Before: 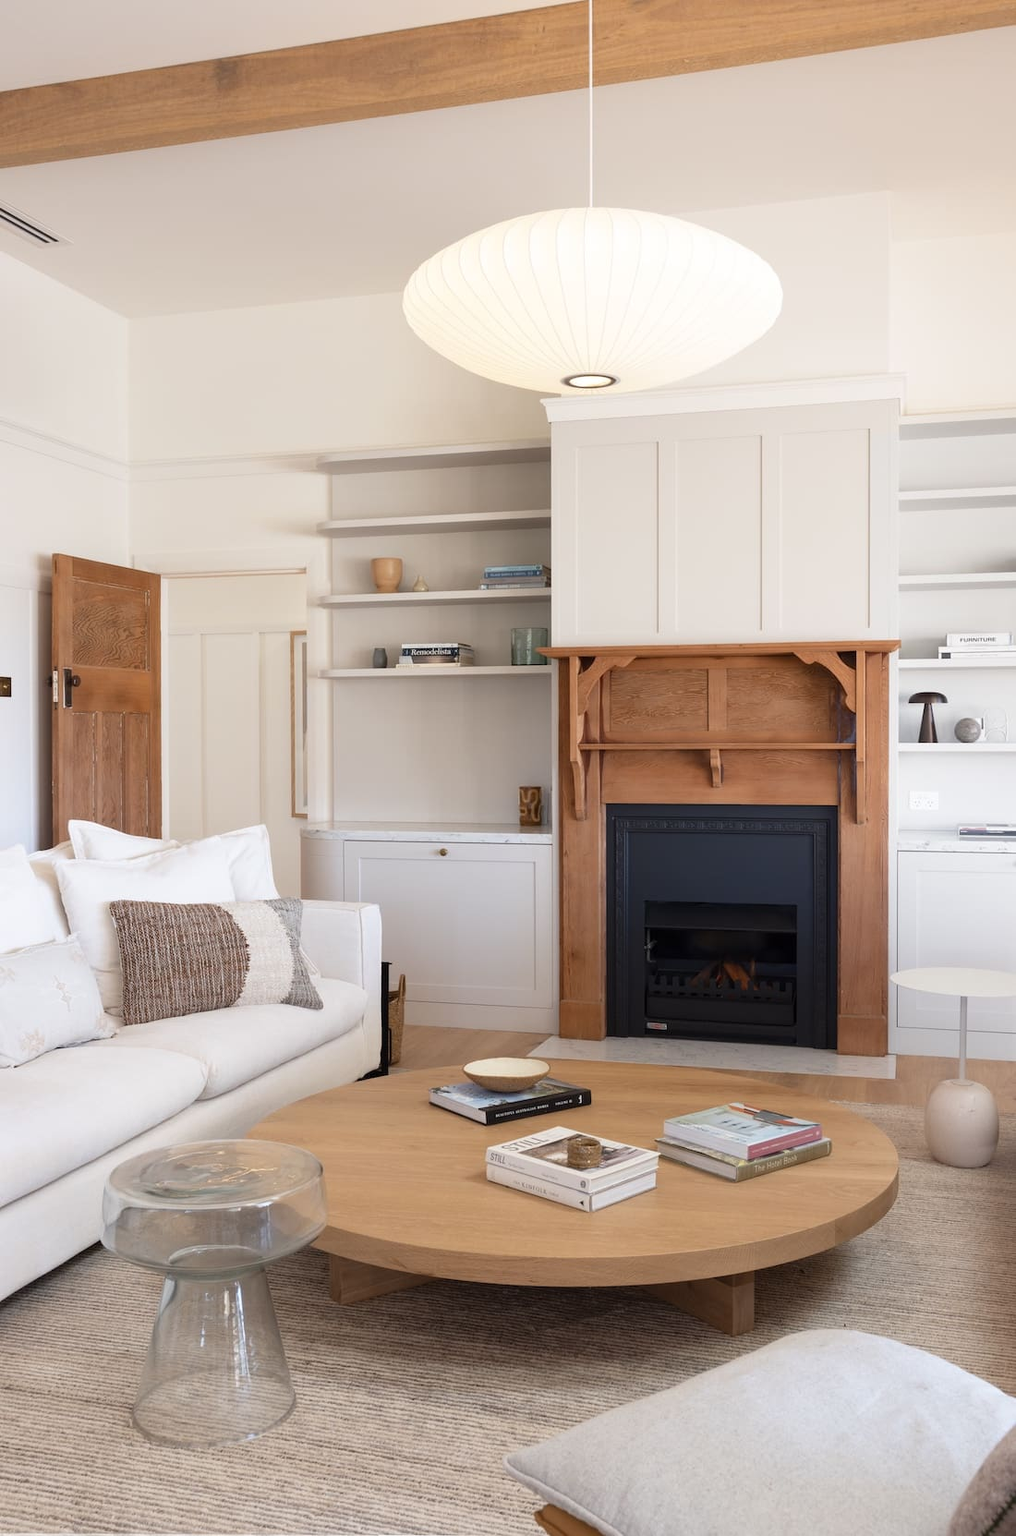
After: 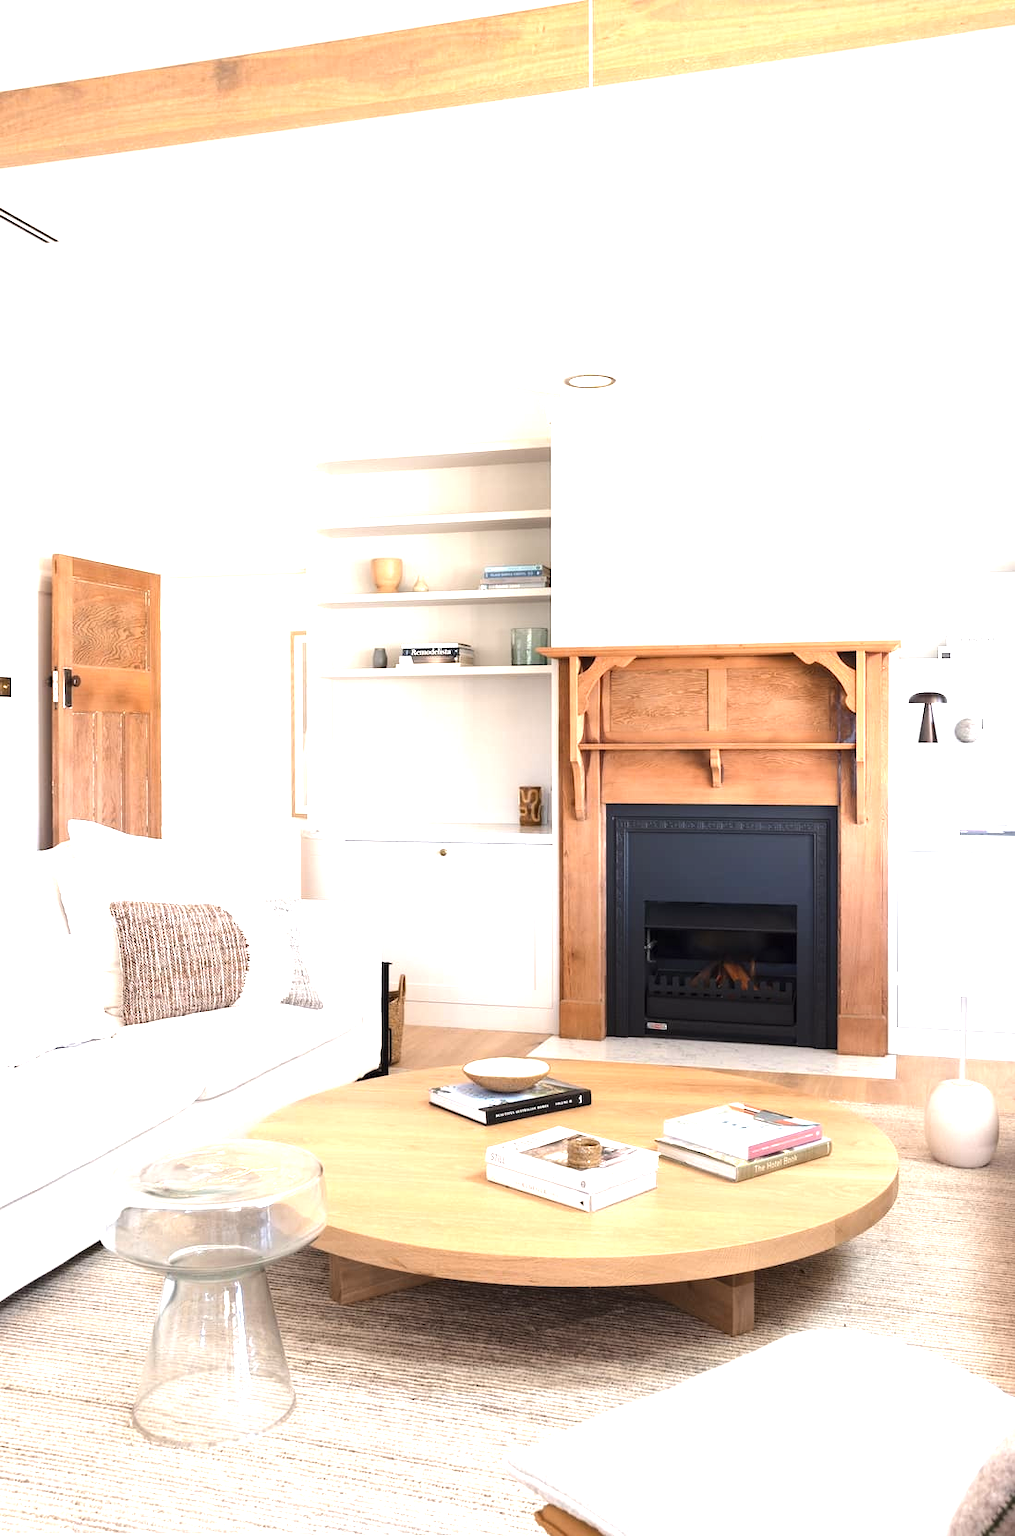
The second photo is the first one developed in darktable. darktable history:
tone equalizer: -8 EV -0.417 EV, -7 EV -0.389 EV, -6 EV -0.333 EV, -5 EV -0.222 EV, -3 EV 0.222 EV, -2 EV 0.333 EV, -1 EV 0.389 EV, +0 EV 0.417 EV, edges refinement/feathering 500, mask exposure compensation -1.57 EV, preserve details no
exposure: black level correction 0, exposure 1.2 EV, compensate exposure bias true, compensate highlight preservation false
